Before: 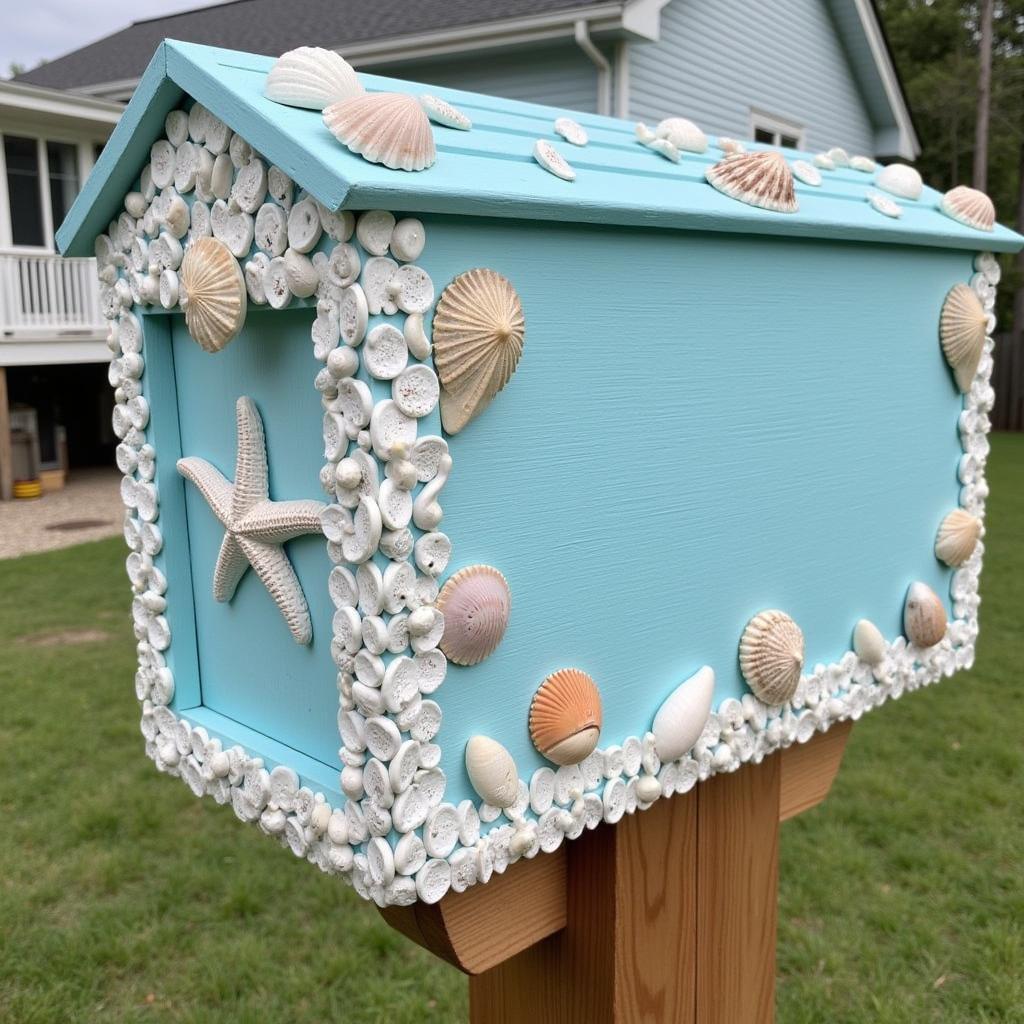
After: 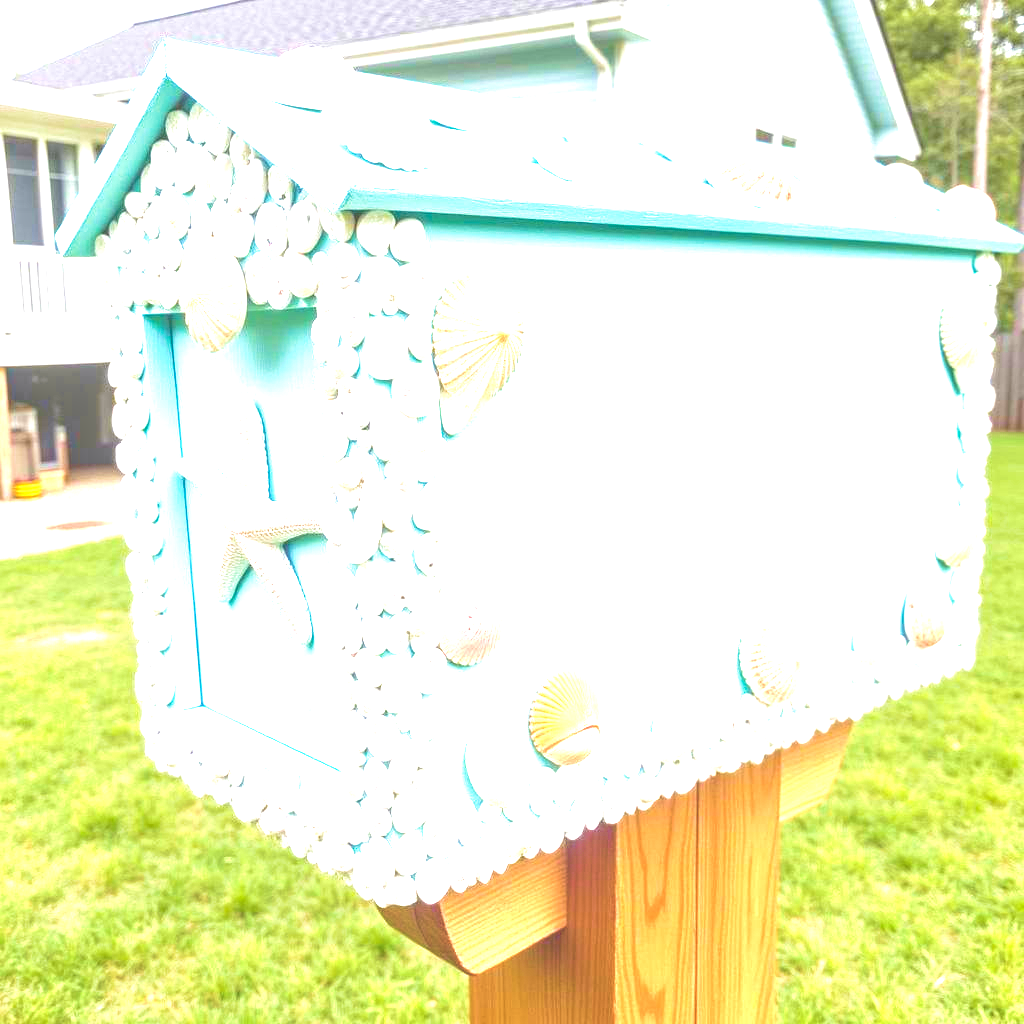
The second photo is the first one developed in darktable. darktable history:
exposure: black level correction 0, exposure 1.672 EV, compensate highlight preservation false
color balance rgb: shadows lift › chroma 3.022%, shadows lift › hue 281.13°, perceptual saturation grading › global saturation 15.943%, perceptual brilliance grading › global brilliance 17.495%, global vibrance 20%
velvia: strength 44.45%
local contrast: highlights 44%, shadows 7%, detail 100%
